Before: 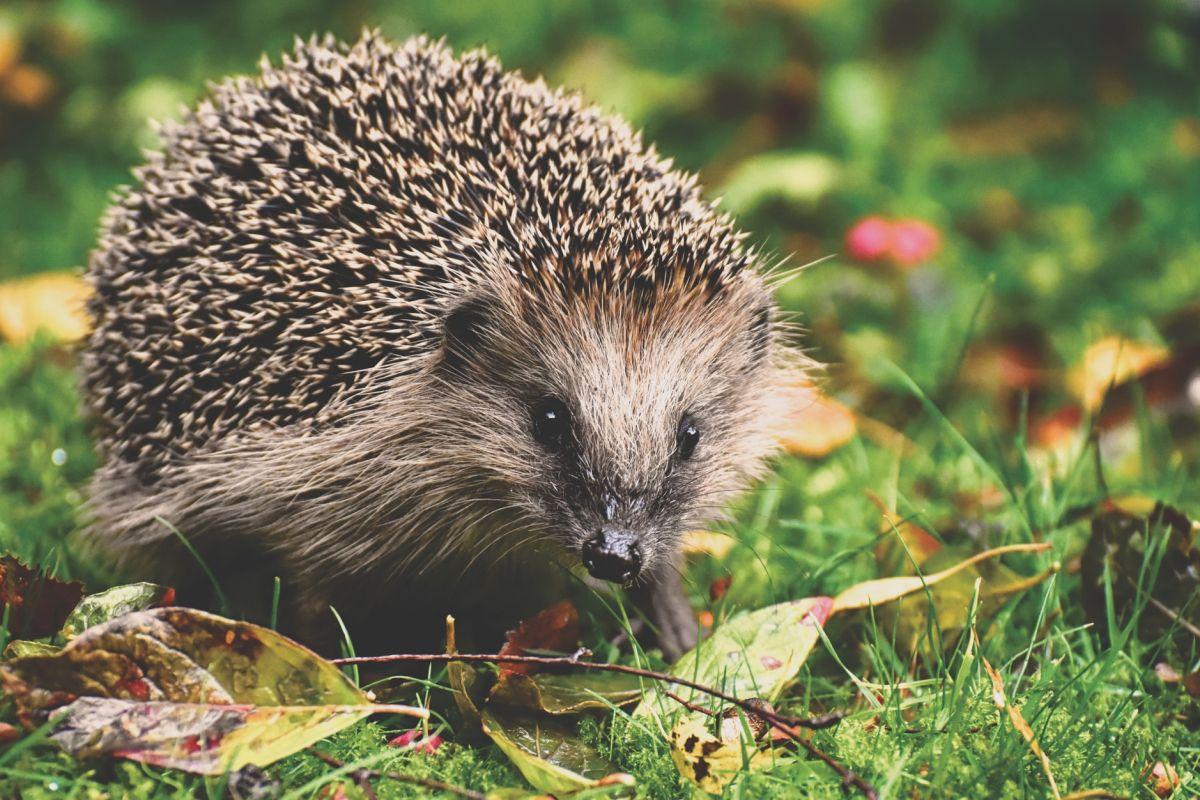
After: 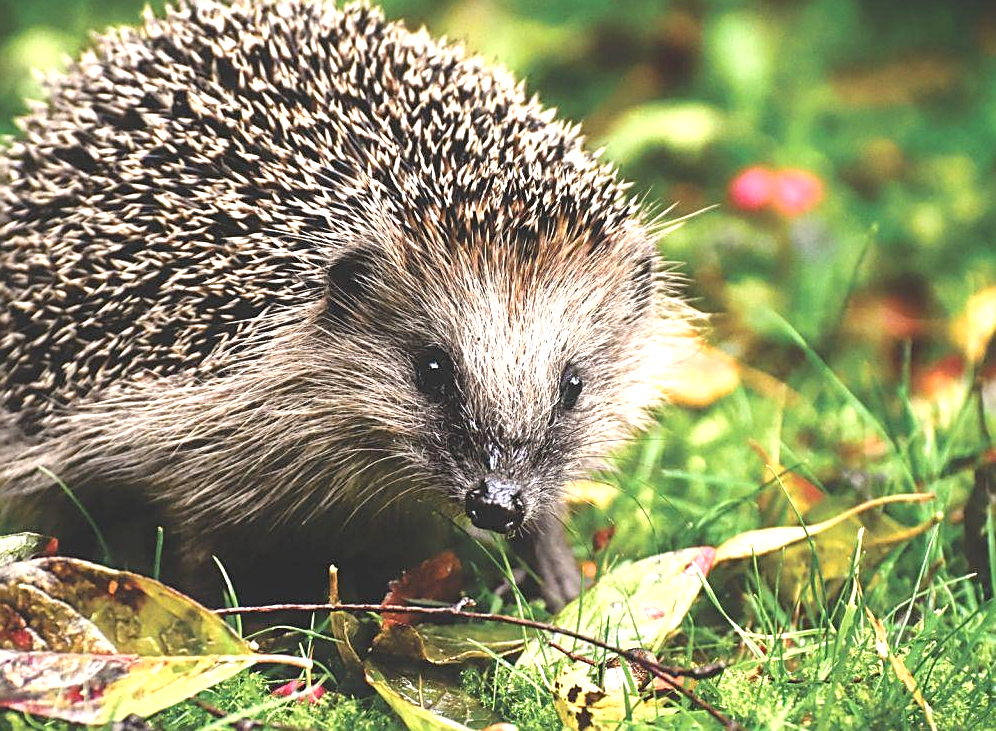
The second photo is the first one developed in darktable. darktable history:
crop: left 9.791%, top 6.307%, right 7.207%, bottom 2.255%
tone equalizer: -8 EV -0.764 EV, -7 EV -0.739 EV, -6 EV -0.619 EV, -5 EV -0.403 EV, -3 EV 0.385 EV, -2 EV 0.6 EV, -1 EV 0.677 EV, +0 EV 0.742 EV
sharpen: on, module defaults
